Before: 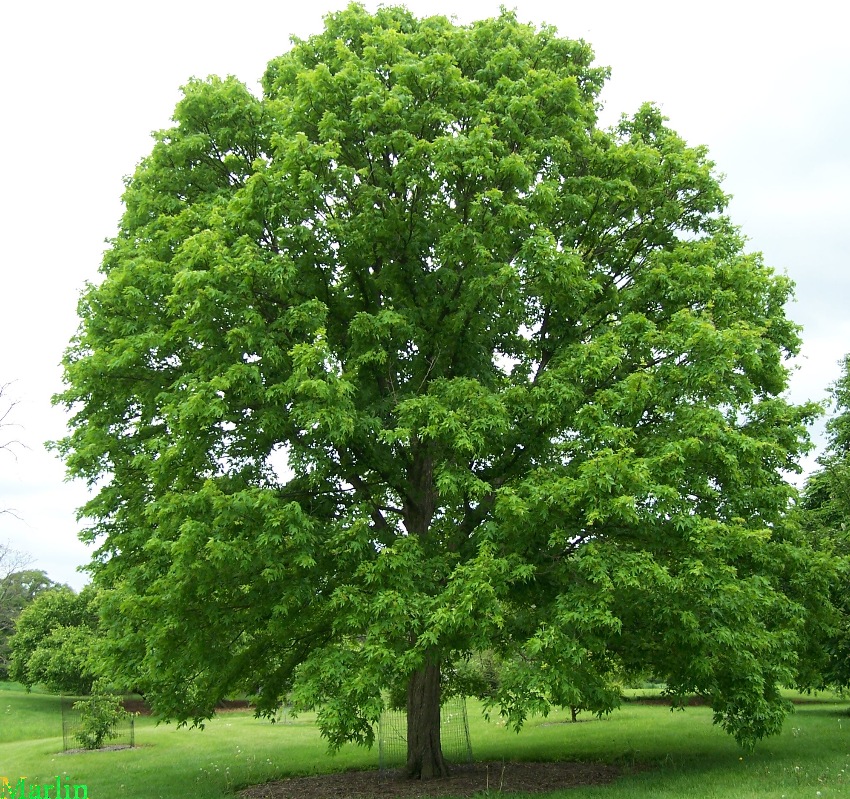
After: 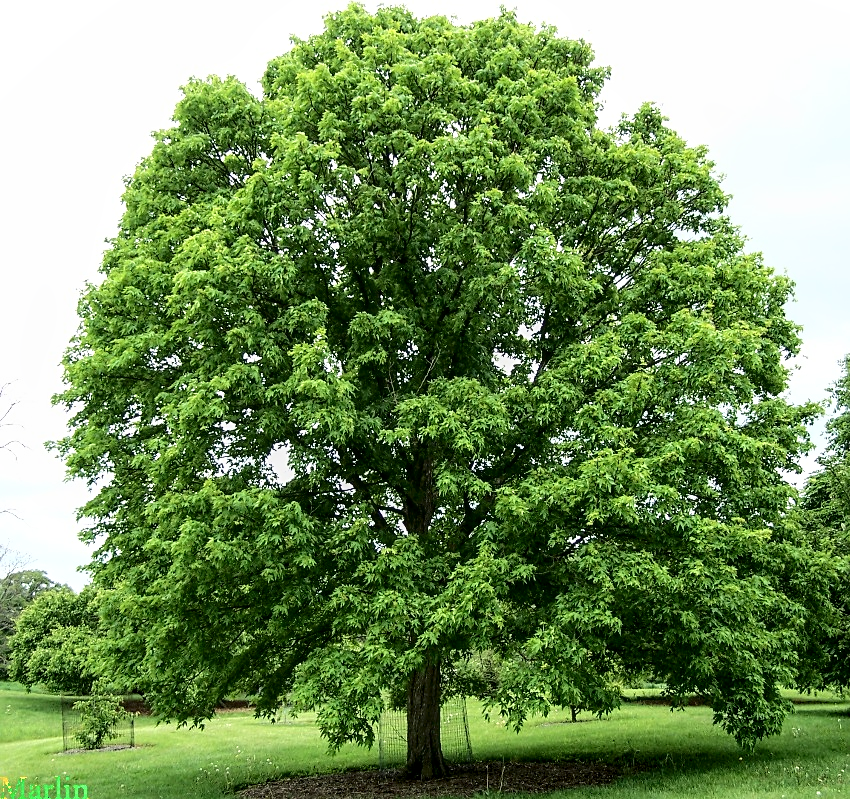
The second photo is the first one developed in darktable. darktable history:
tone curve: curves: ch0 [(0, 0) (0.003, 0) (0.011, 0.001) (0.025, 0.001) (0.044, 0.003) (0.069, 0.009) (0.1, 0.018) (0.136, 0.032) (0.177, 0.074) (0.224, 0.13) (0.277, 0.218) (0.335, 0.321) (0.399, 0.425) (0.468, 0.523) (0.543, 0.617) (0.623, 0.708) (0.709, 0.789) (0.801, 0.873) (0.898, 0.967) (1, 1)], color space Lab, independent channels, preserve colors none
sharpen: amount 0.493
local contrast: detail 130%
